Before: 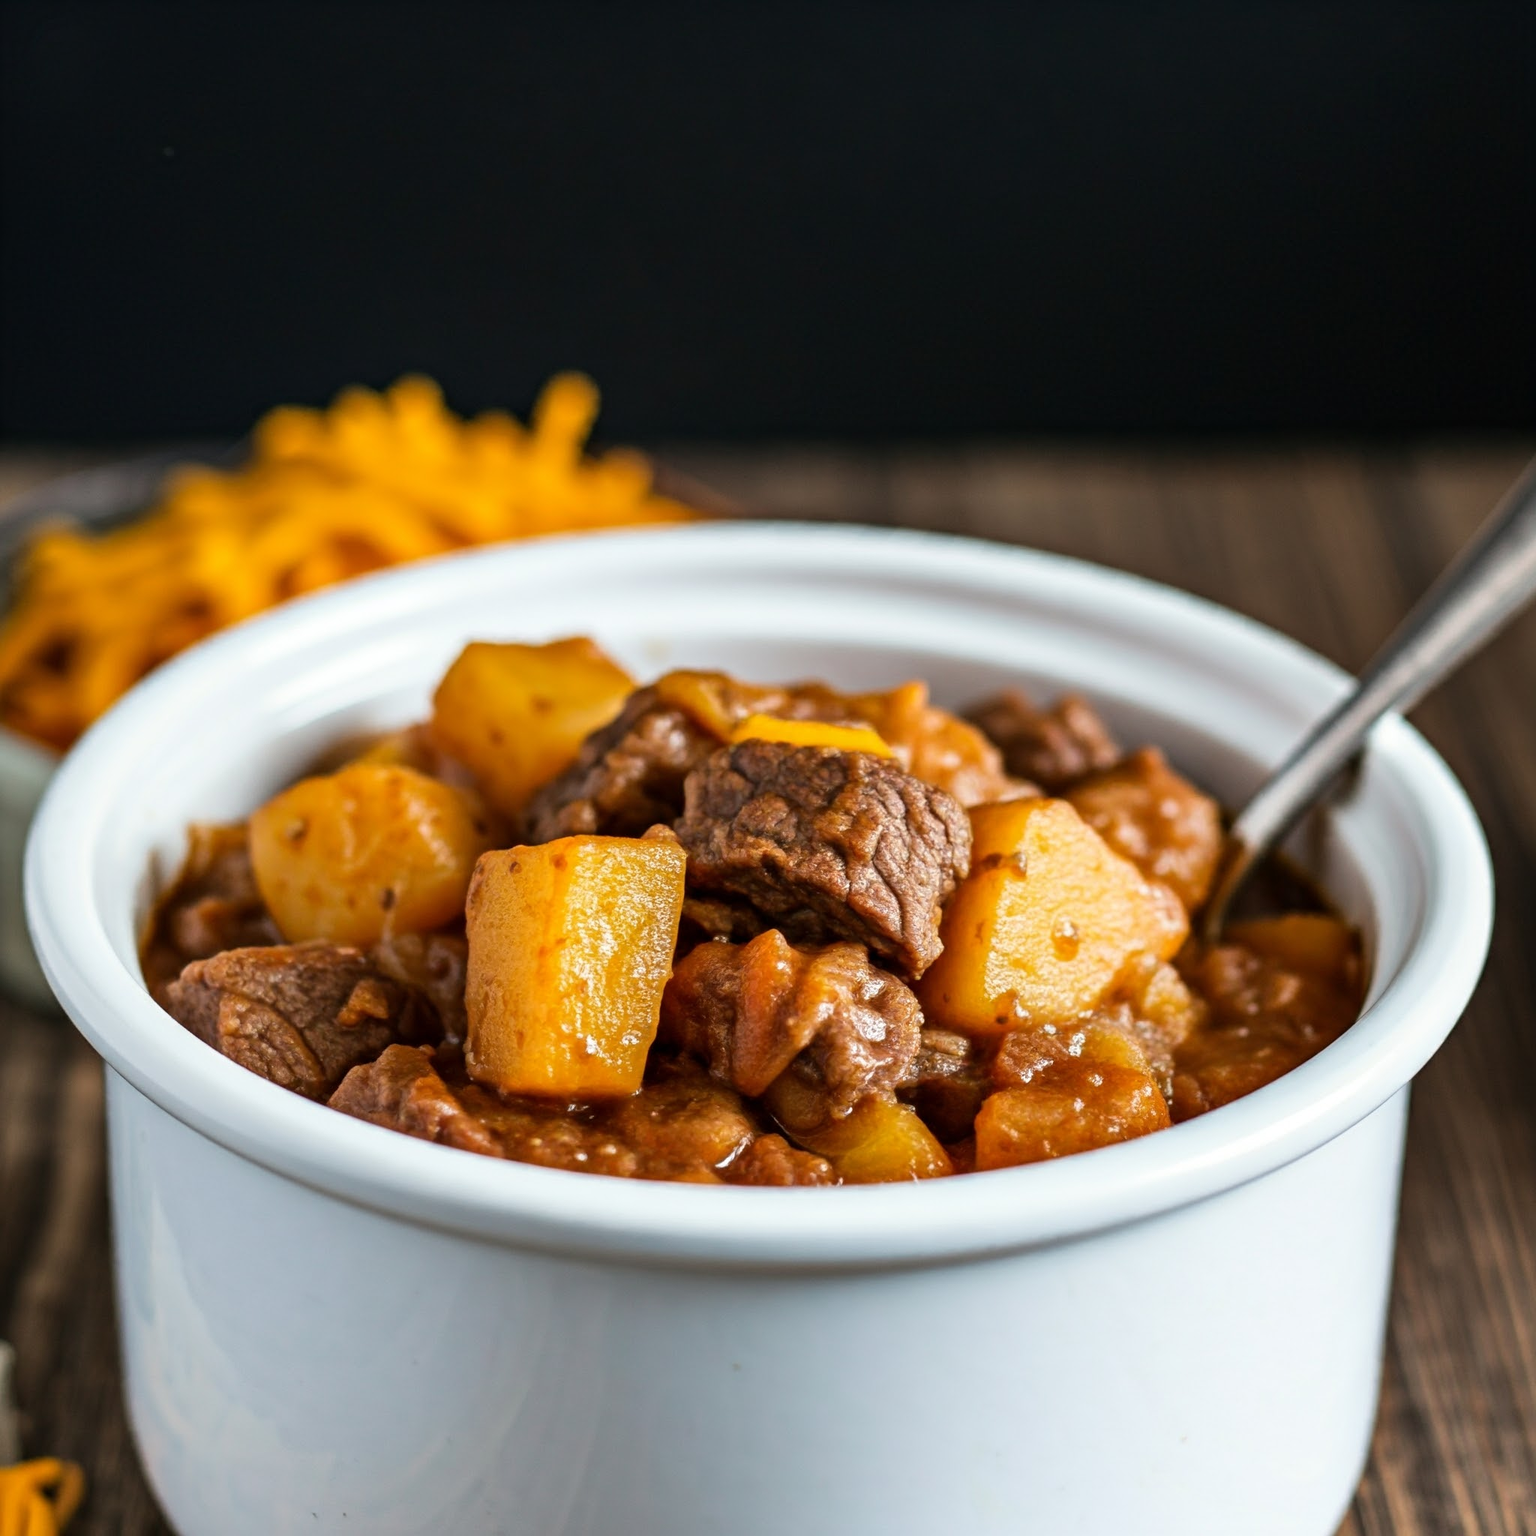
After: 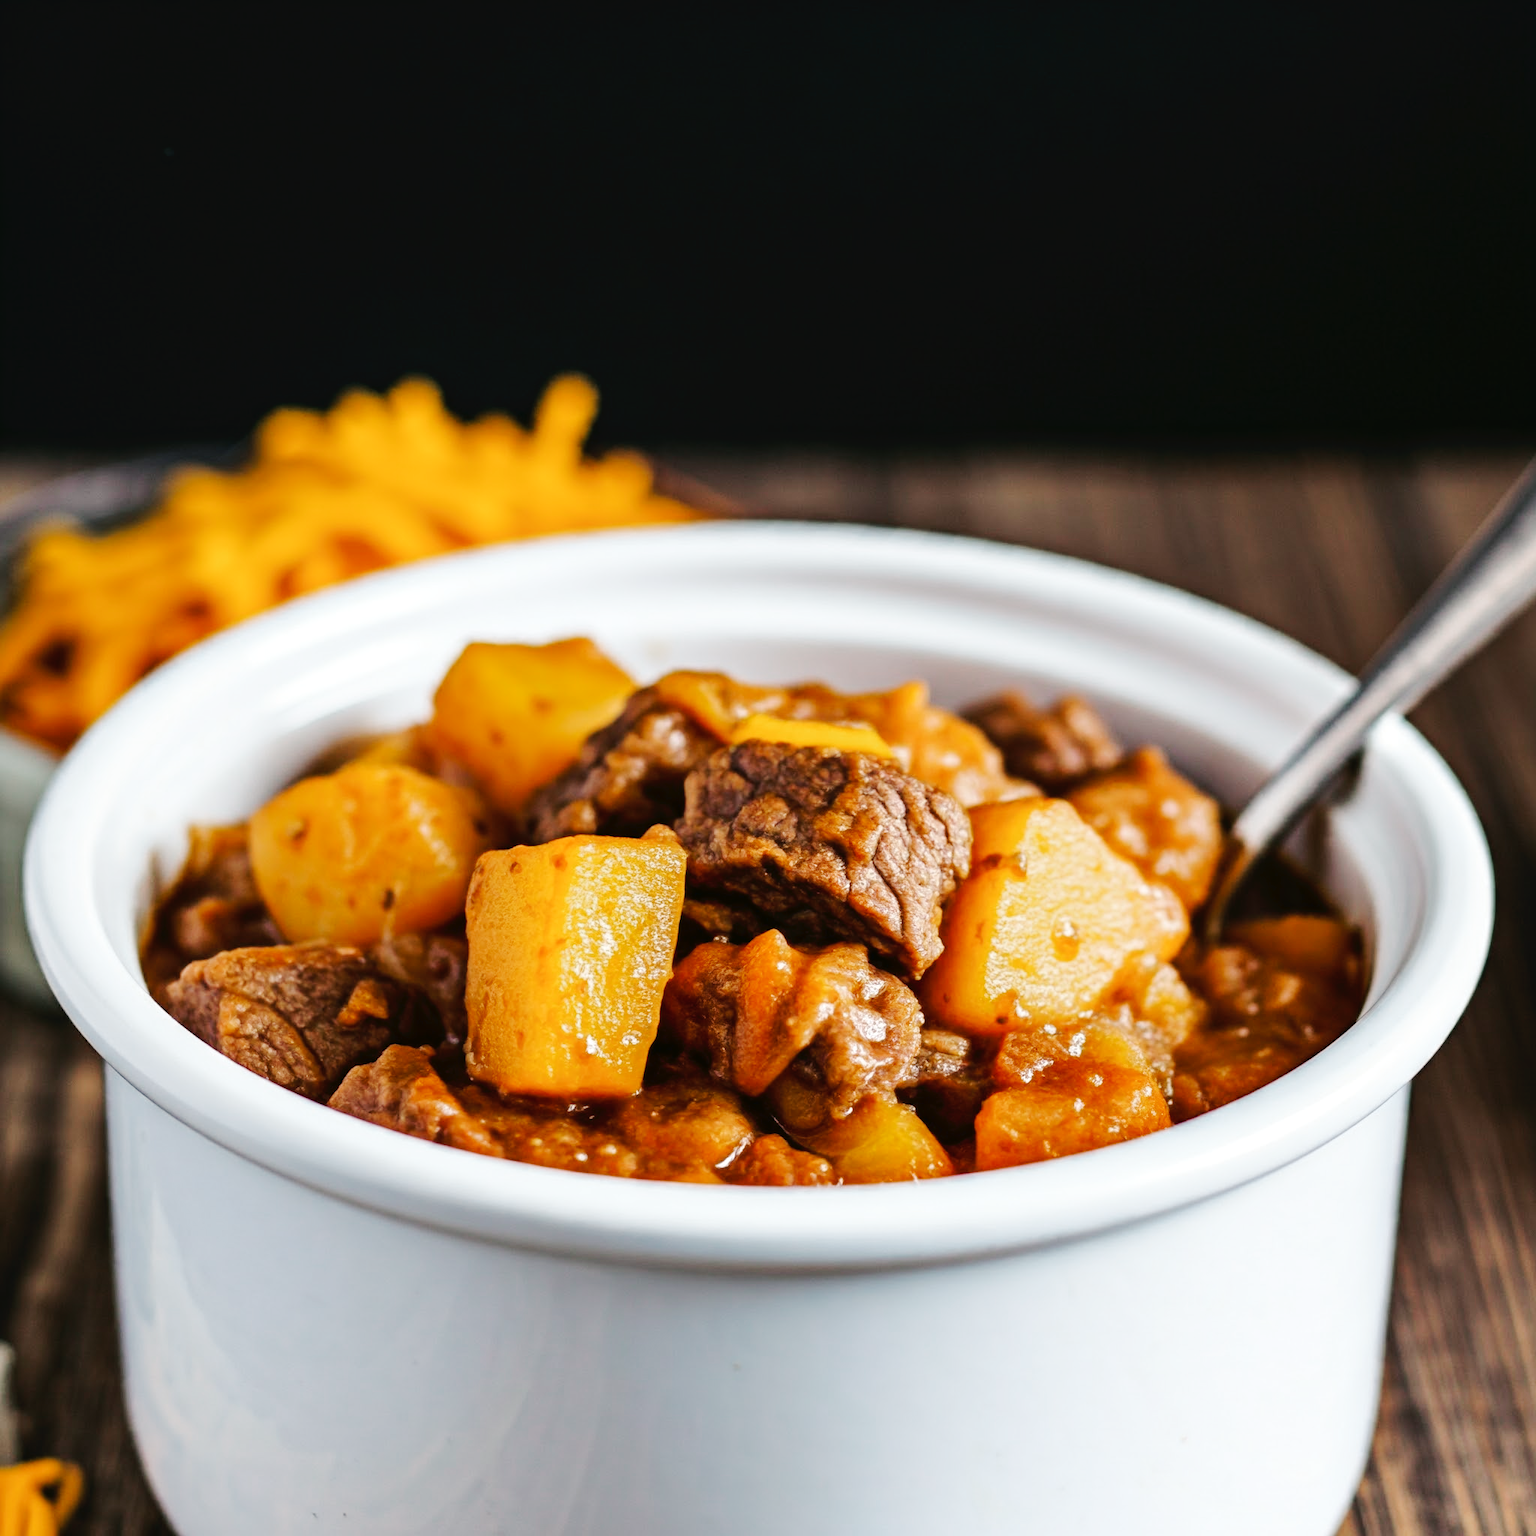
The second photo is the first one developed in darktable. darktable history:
tone curve: curves: ch0 [(0, 0) (0.003, 0.014) (0.011, 0.017) (0.025, 0.023) (0.044, 0.035) (0.069, 0.04) (0.1, 0.062) (0.136, 0.099) (0.177, 0.152) (0.224, 0.214) (0.277, 0.291) (0.335, 0.383) (0.399, 0.487) (0.468, 0.581) (0.543, 0.662) (0.623, 0.738) (0.709, 0.802) (0.801, 0.871) (0.898, 0.936) (1, 1)], preserve colors none
color look up table: target L [89.21, 86.82, 90.16, 81.95, 72.94, 72.89, 74.49, 63.16, 62.17, 49.3, 44.25, 43.15, 41.67, 25.8, 16.41, 101.47, 79.63, 73.2, 71.24, 63.51, 58.64, 58.2, 55.51, 49.08, 50.83, 49.21, 43.77, 37.01, 21.43, 23.96, 7.671, 84.79, 74.12, 69.83, 60.52, 56.41, 48.19, 44.71, 42.67, 29.81, 28.91, 21.99, 25.57, 10.2, 77.65, 78.5, 60.86, 53.15, 33.41], target a [-22.45, -24.63, -24.71, -38.75, -62.5, -11.86, -53.1, -1.696, -34.72, -24.11, -27.2, -33.18, -2.666, -22, -12, 0, 7.949, 35.04, 8.324, 40.21, 57.86, 39.05, 27.59, 65.93, 48.67, 75.69, 63.02, 7.162, 29.32, 33.51, 5.129, 27.22, 12.19, 54.48, 8.476, 74.25, 33.04, 67.23, 61.67, 2.298, 18.82, 1.725, 36.36, 23.84, -41.62, -52.65, -8.206, -15.89, -16.67], target b [54.61, 27.6, 1.595, 35.04, 37.34, 16.93, 19.14, 39.28, 3.334, 15.35, 28.78, 26.02, 6.296, 18.24, 10.07, -0.001, 71.24, 6.7, 3.922, 52.18, 15.25, 56.14, 23.51, 48.86, 48.46, 0.187, 26.35, 34, 1.004, 30.71, 11.94, -20.33, -18.98, -39.08, -51.69, -30.7, -18.95, -23.42, -56.81, -33.19, -56.7, -10.99, -7.196, -29.93, -26.17, -7.481, -20.71, -39.14, -3.75], num patches 49
